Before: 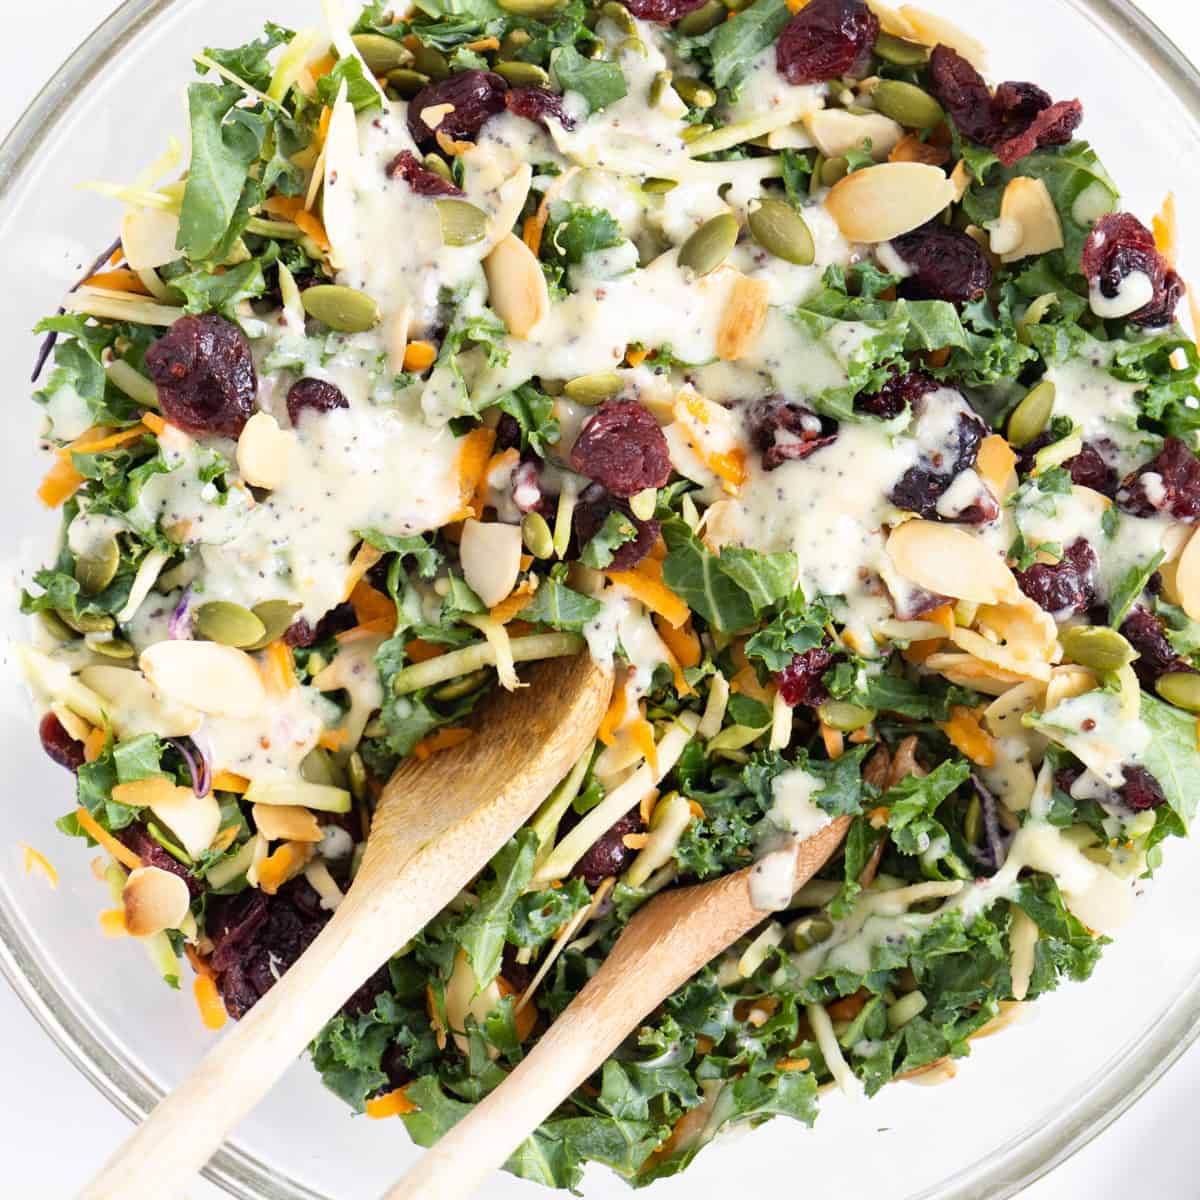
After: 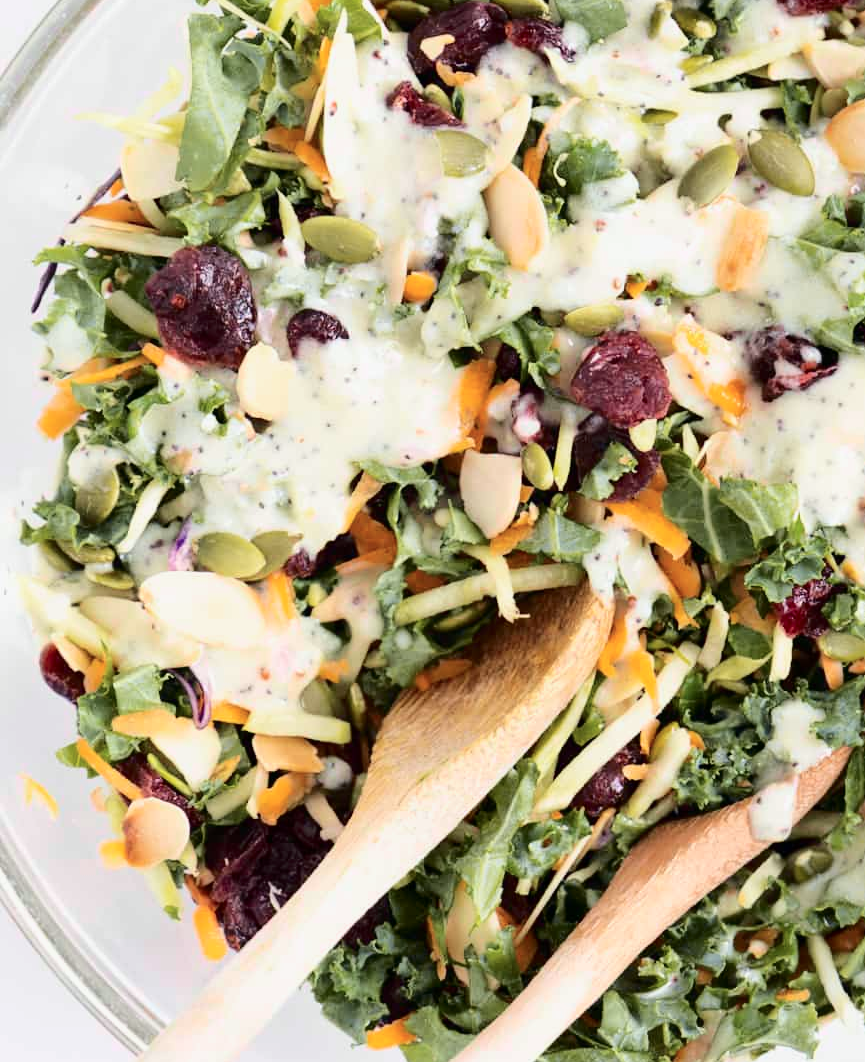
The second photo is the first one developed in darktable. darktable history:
crop: top 5.81%, right 27.898%, bottom 5.666%
tone curve: curves: ch0 [(0, 0) (0.105, 0.068) (0.181, 0.14) (0.28, 0.259) (0.384, 0.404) (0.485, 0.531) (0.638, 0.681) (0.87, 0.883) (1, 0.977)]; ch1 [(0, 0) (0.161, 0.092) (0.35, 0.33) (0.379, 0.401) (0.456, 0.469) (0.501, 0.499) (0.516, 0.524) (0.562, 0.569) (0.635, 0.646) (1, 1)]; ch2 [(0, 0) (0.371, 0.362) (0.437, 0.437) (0.5, 0.5) (0.53, 0.524) (0.56, 0.561) (0.622, 0.606) (1, 1)], color space Lab, independent channels, preserve colors none
